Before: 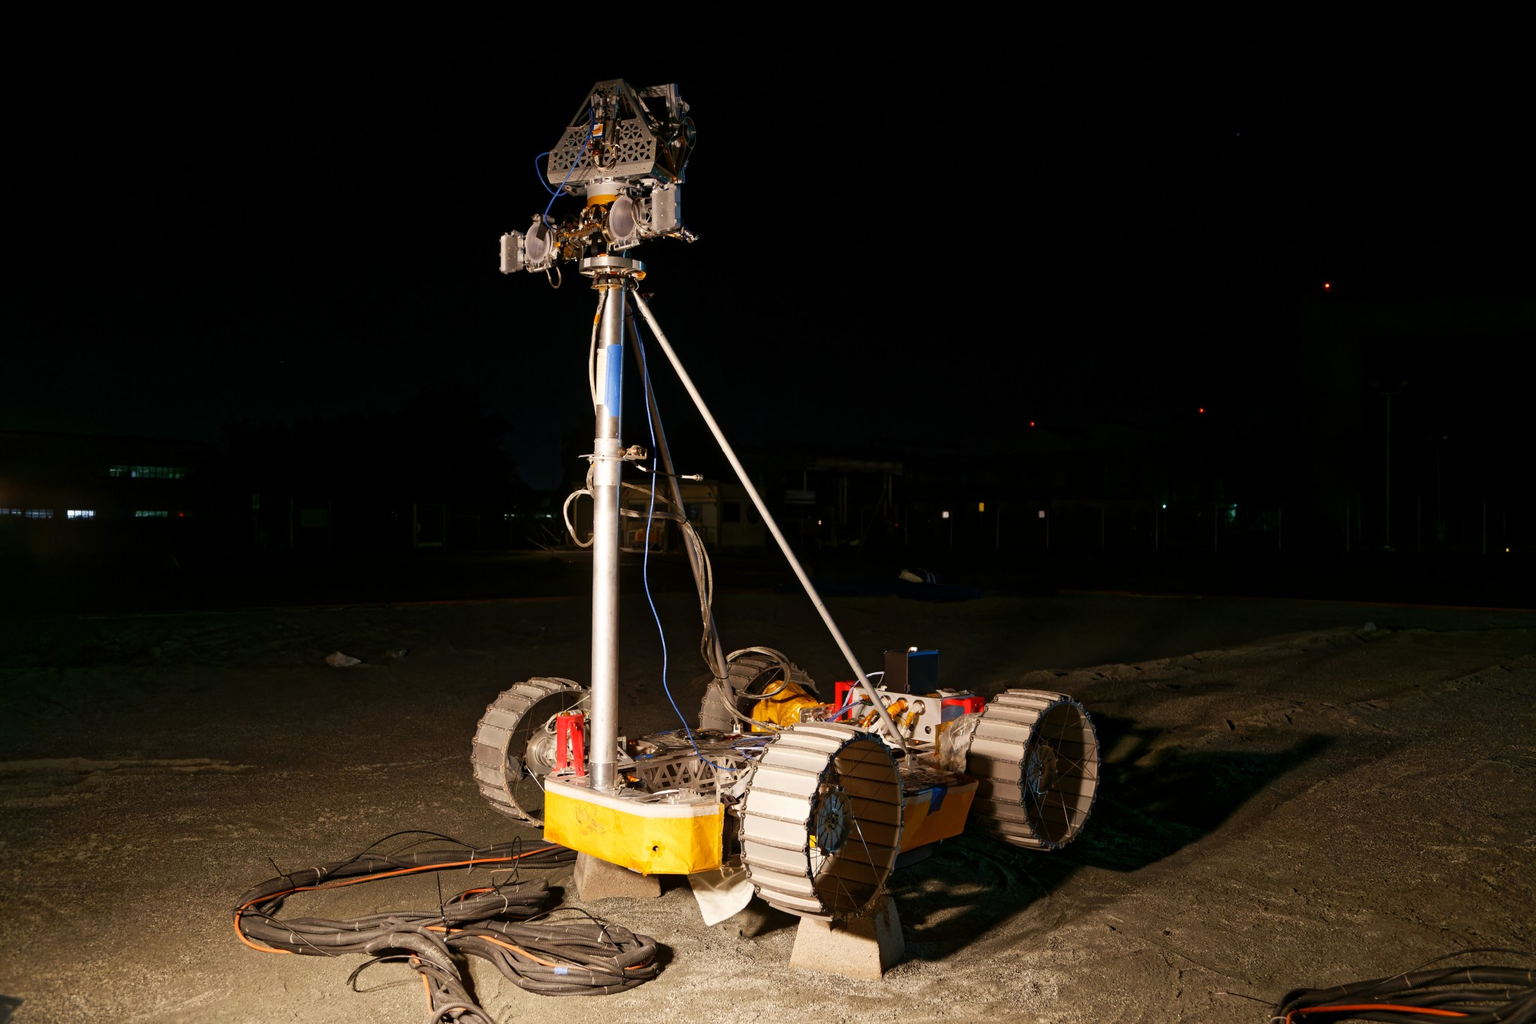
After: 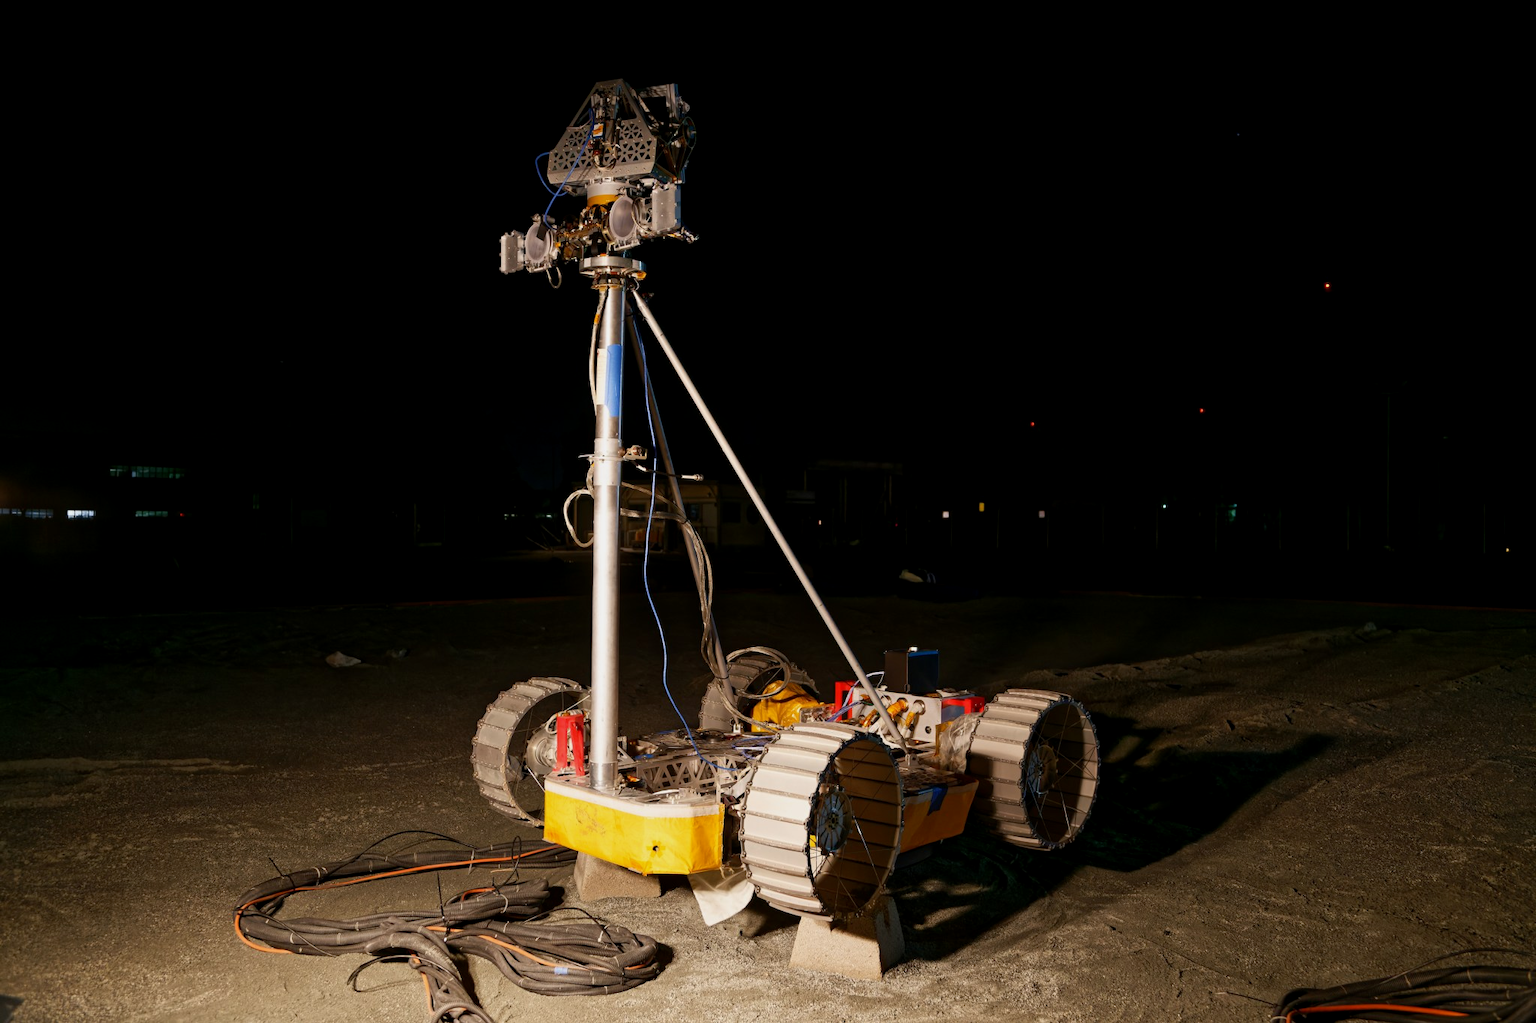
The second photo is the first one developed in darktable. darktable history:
exposure: black level correction 0.002, exposure -0.201 EV, compensate highlight preservation false
